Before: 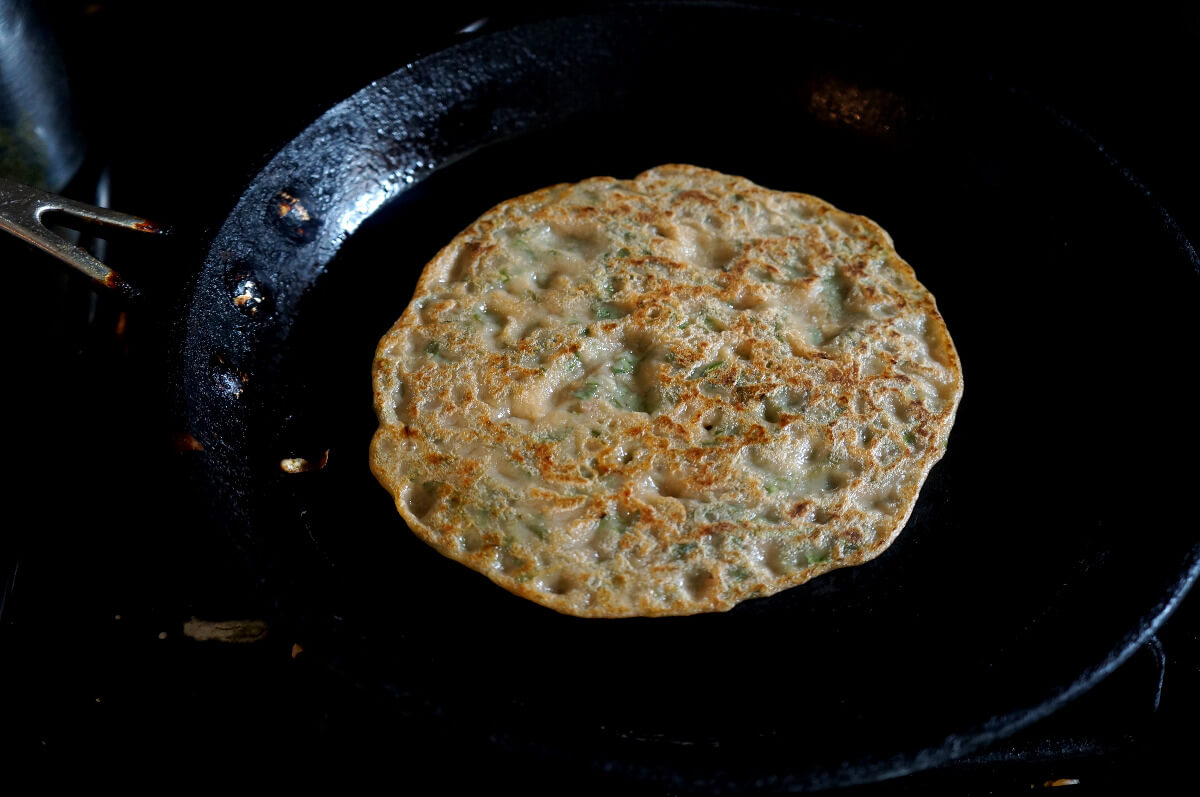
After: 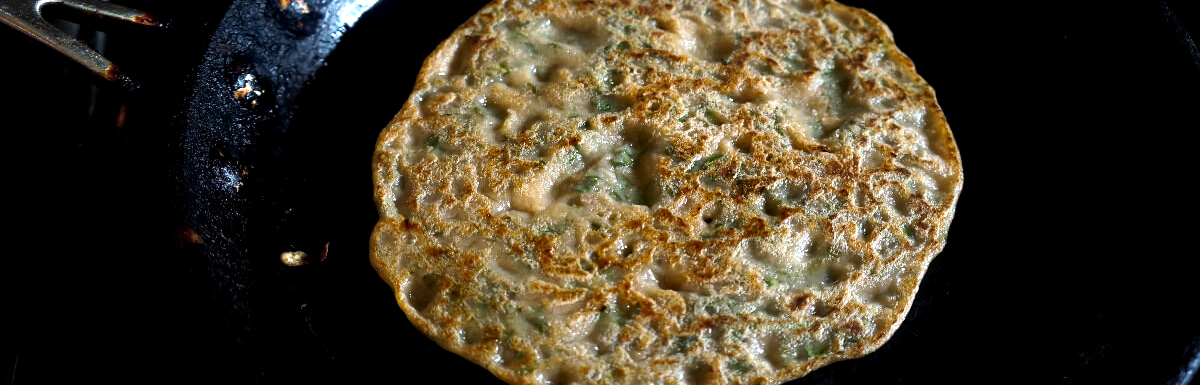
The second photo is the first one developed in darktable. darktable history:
color balance rgb: perceptual brilliance grading › highlights 14.29%, perceptual brilliance grading › mid-tones -5.92%, perceptual brilliance grading › shadows -26.83%, global vibrance 31.18%
crop and rotate: top 26.056%, bottom 25.543%
local contrast: mode bilateral grid, contrast 20, coarseness 50, detail 132%, midtone range 0.2
